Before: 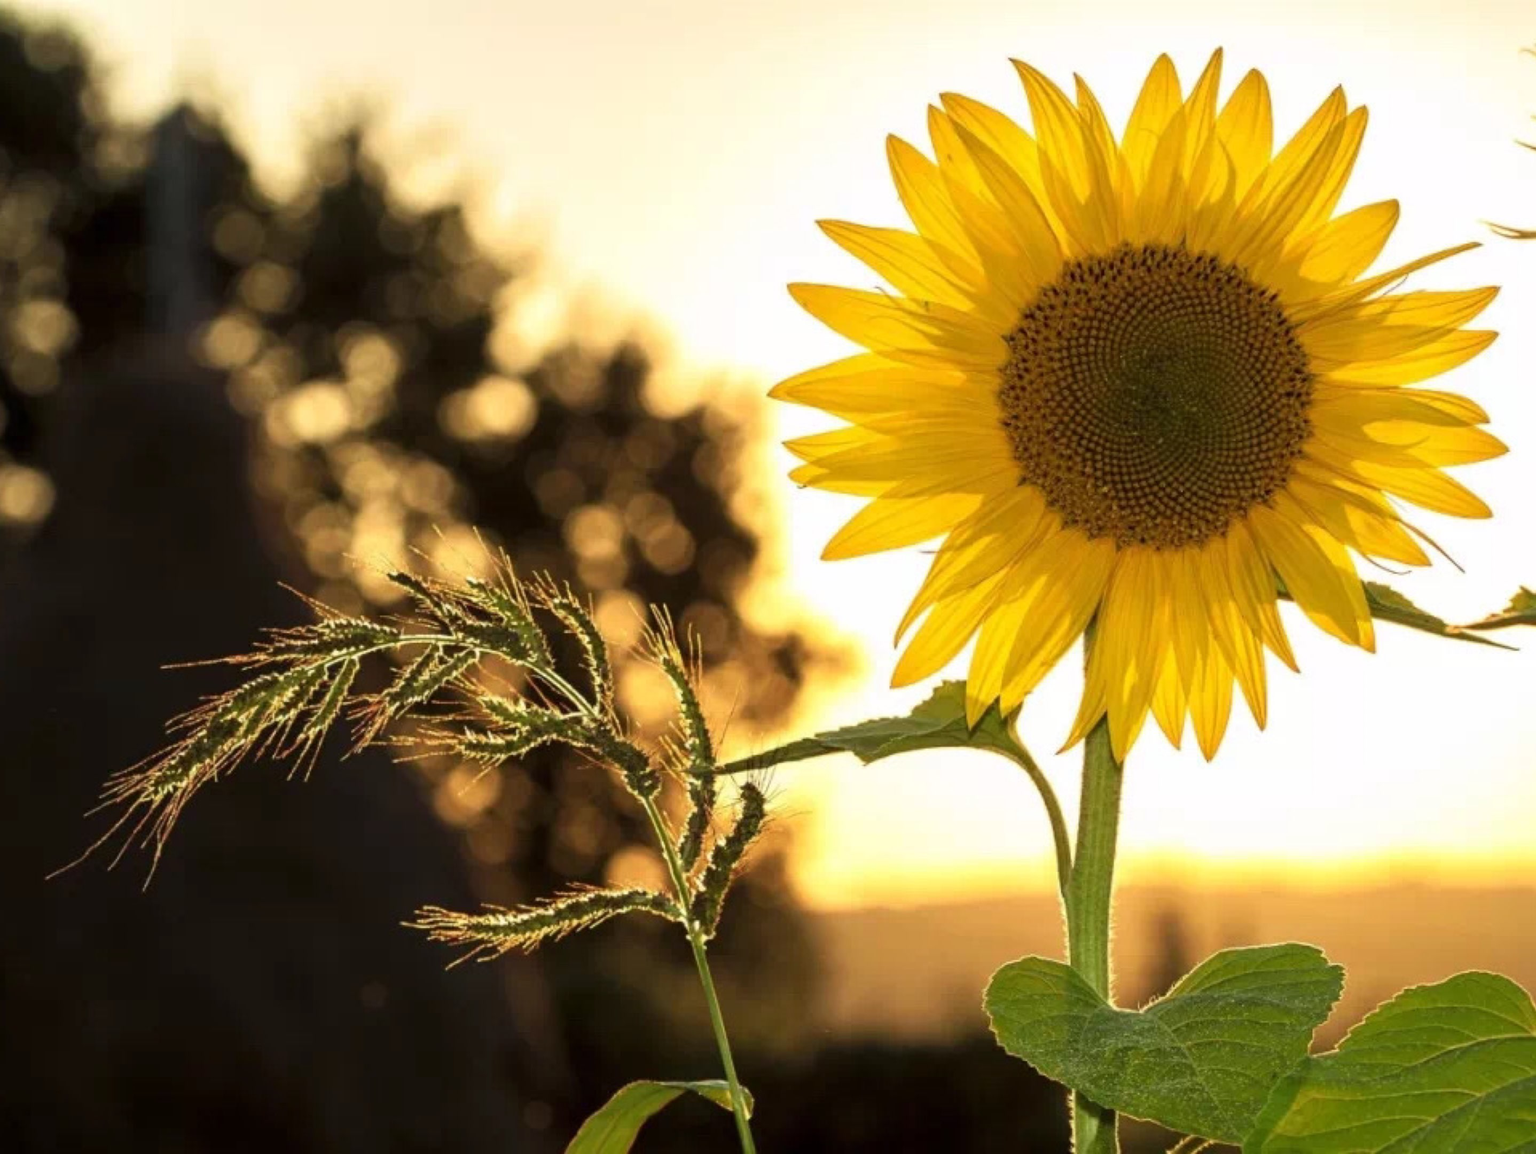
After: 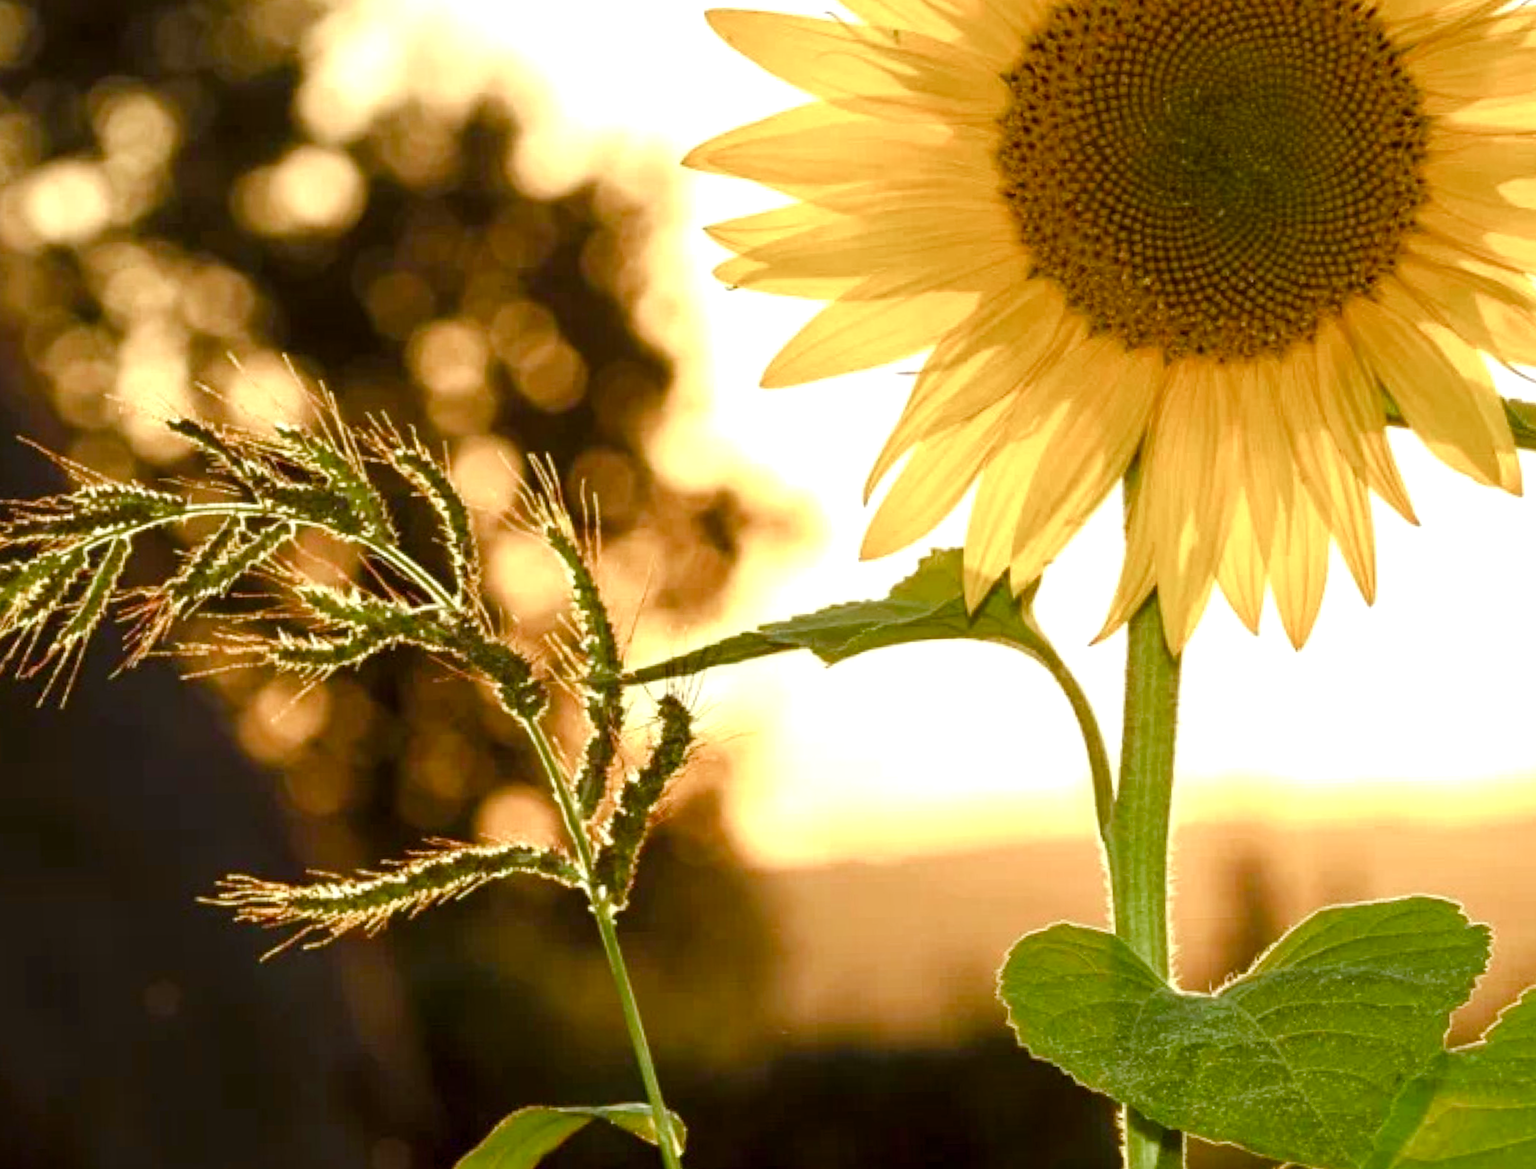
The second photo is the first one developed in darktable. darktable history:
rotate and perspective: rotation -1.42°, crop left 0.016, crop right 0.984, crop top 0.035, crop bottom 0.965
color balance rgb: perceptual saturation grading › global saturation 20%, perceptual saturation grading › highlights -50%, perceptual saturation grading › shadows 30%, perceptual brilliance grading › global brilliance 10%, perceptual brilliance grading › shadows 15%
crop: left 16.871%, top 22.857%, right 9.116%
